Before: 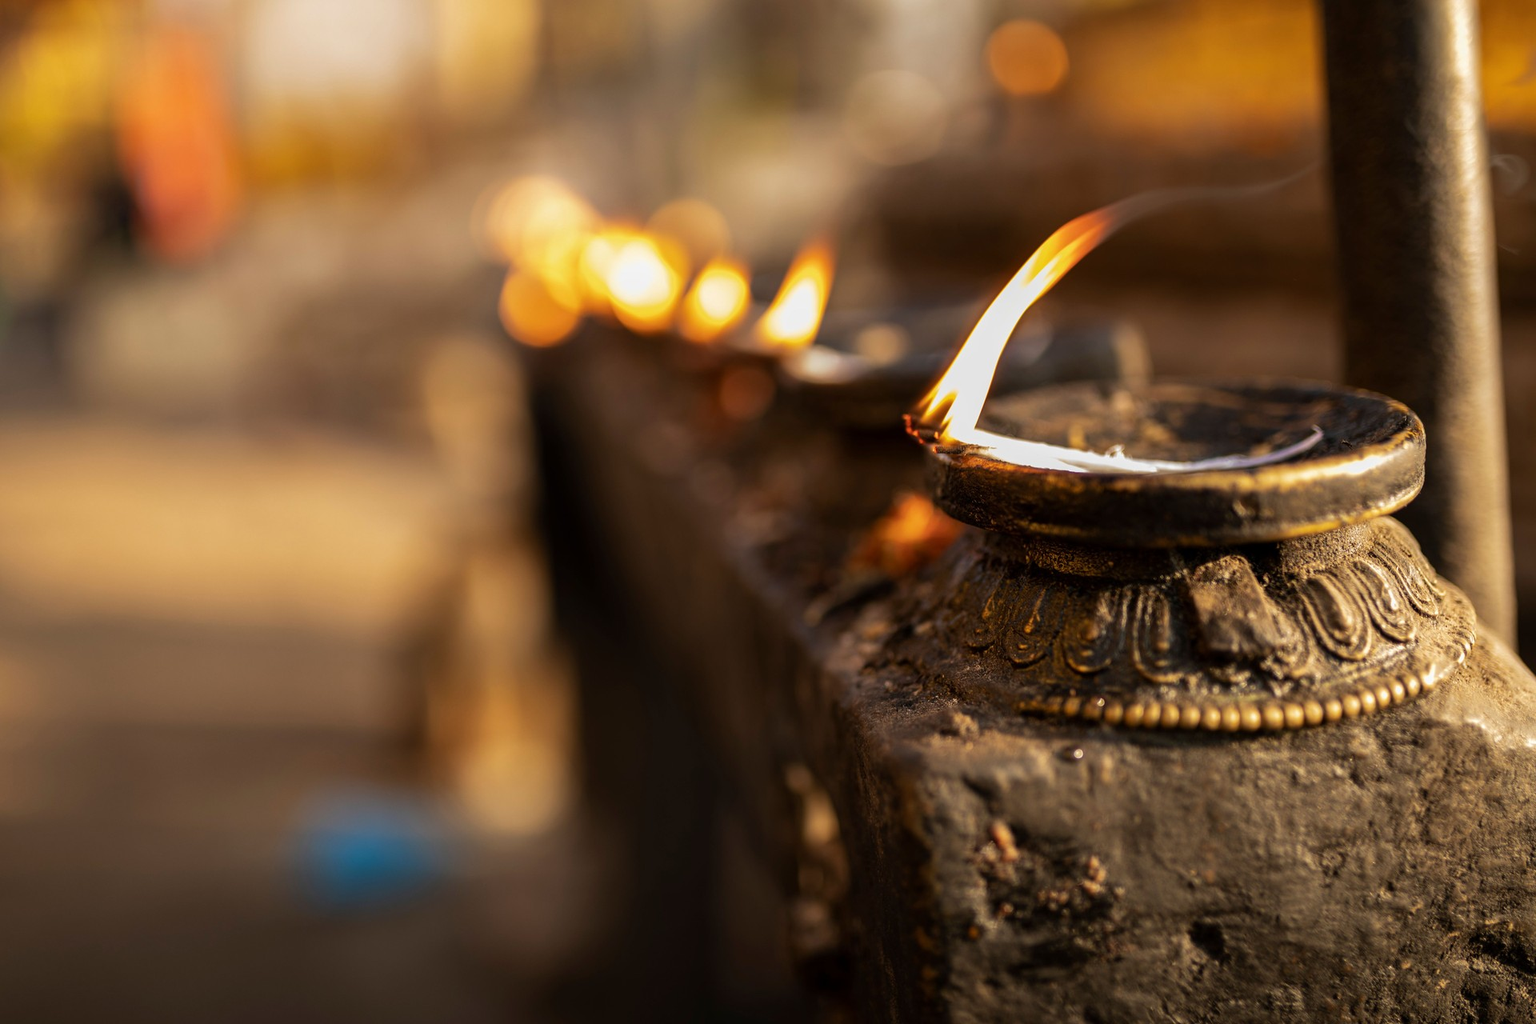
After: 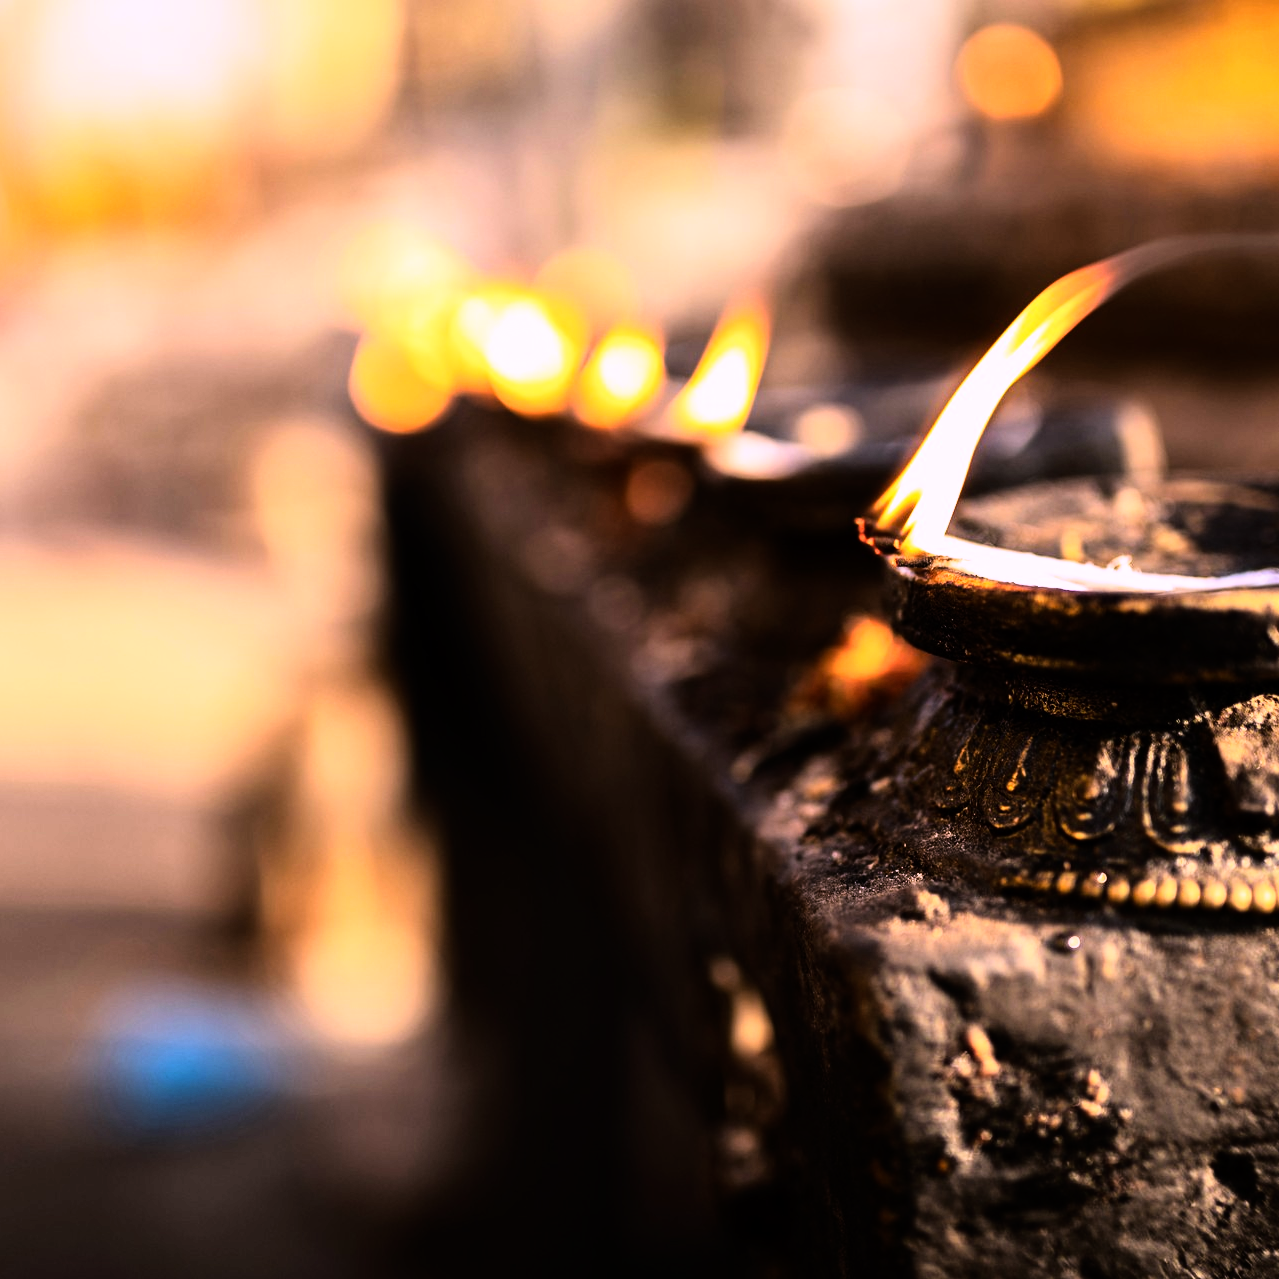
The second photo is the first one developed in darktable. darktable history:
crop and rotate: left 14.292%, right 19.041%
white balance: red 1.042, blue 1.17
rgb curve: curves: ch0 [(0, 0) (0.21, 0.15) (0.24, 0.21) (0.5, 0.75) (0.75, 0.96) (0.89, 0.99) (1, 1)]; ch1 [(0, 0.02) (0.21, 0.13) (0.25, 0.2) (0.5, 0.67) (0.75, 0.9) (0.89, 0.97) (1, 1)]; ch2 [(0, 0.02) (0.21, 0.13) (0.25, 0.2) (0.5, 0.67) (0.75, 0.9) (0.89, 0.97) (1, 1)], compensate middle gray true
